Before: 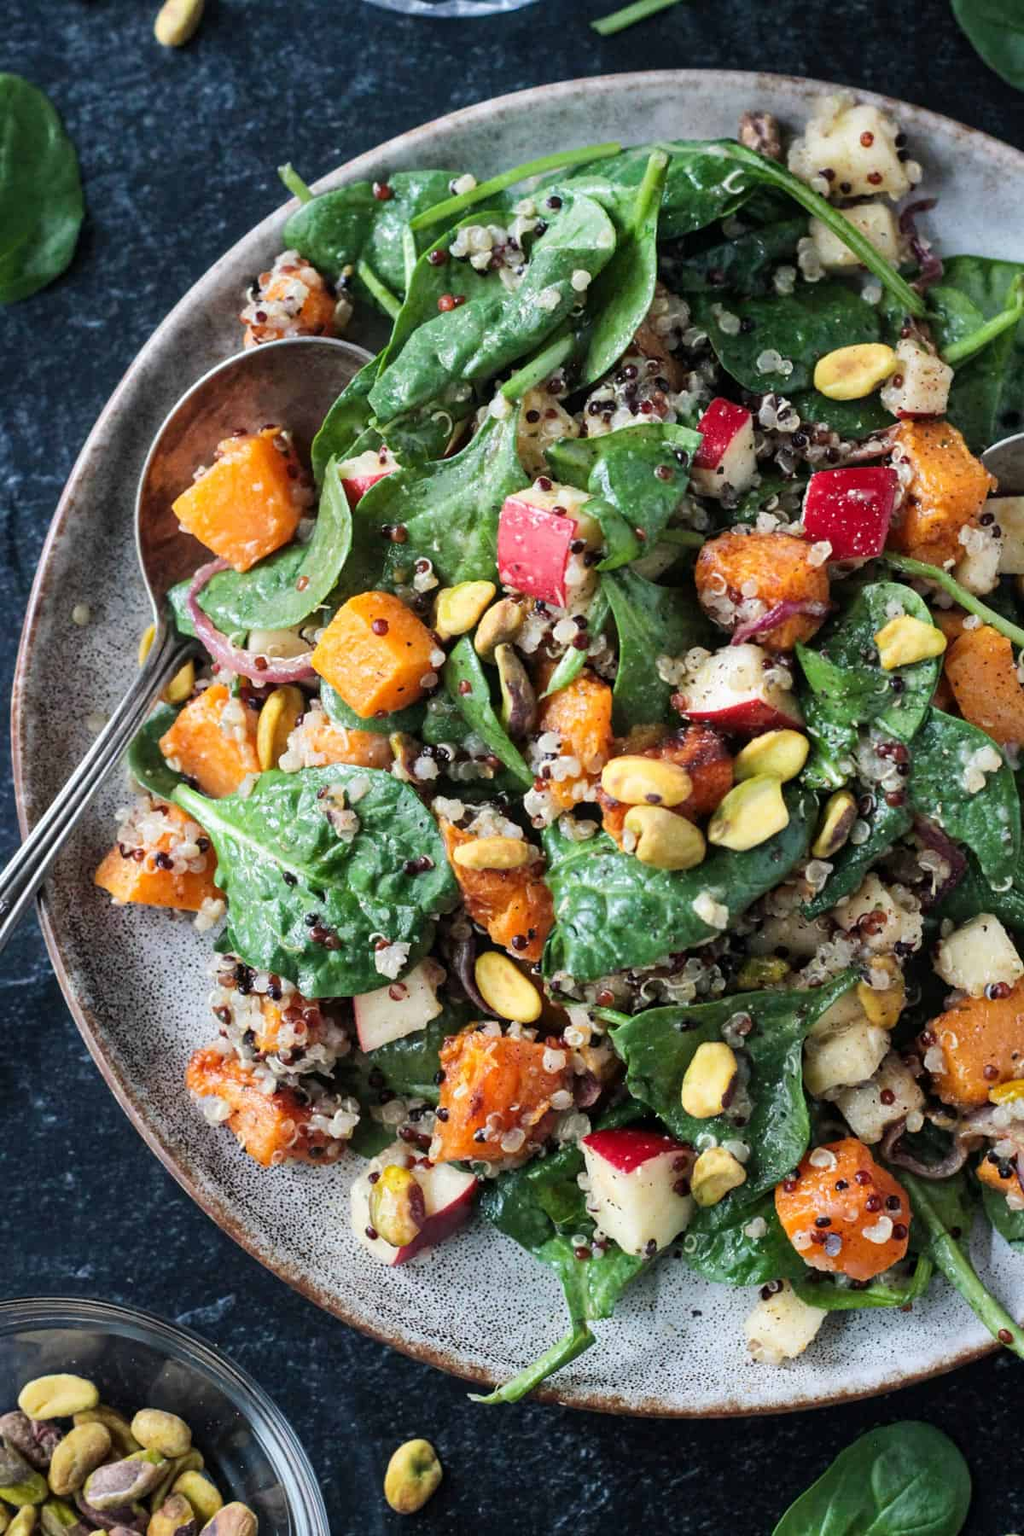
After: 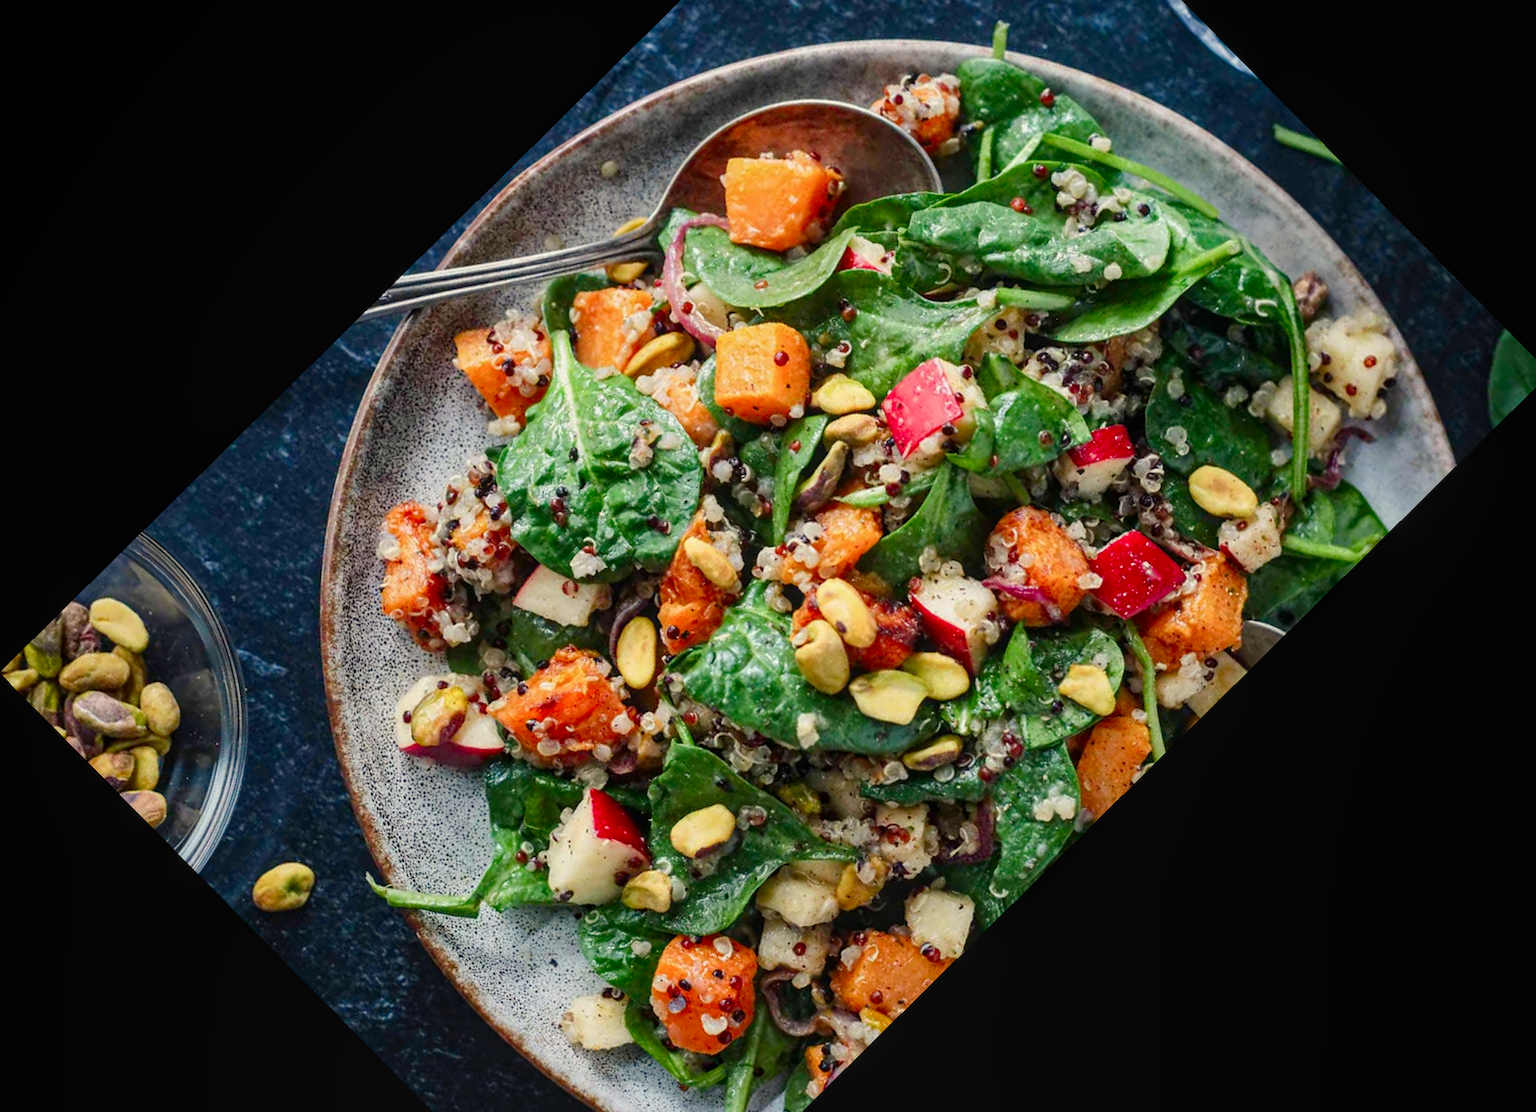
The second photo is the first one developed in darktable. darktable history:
contrast brightness saturation: brightness -0.023, saturation 0.356
crop and rotate: angle -45.38°, top 16.178%, right 0.807%, bottom 11.756%
color balance rgb: highlights gain › chroma 2.983%, highlights gain › hue 78.63°, perceptual saturation grading › global saturation 0.076%, perceptual saturation grading › highlights -31.759%, perceptual saturation grading › mid-tones 5.284%, perceptual saturation grading › shadows 18.779%
local contrast: detail 109%
